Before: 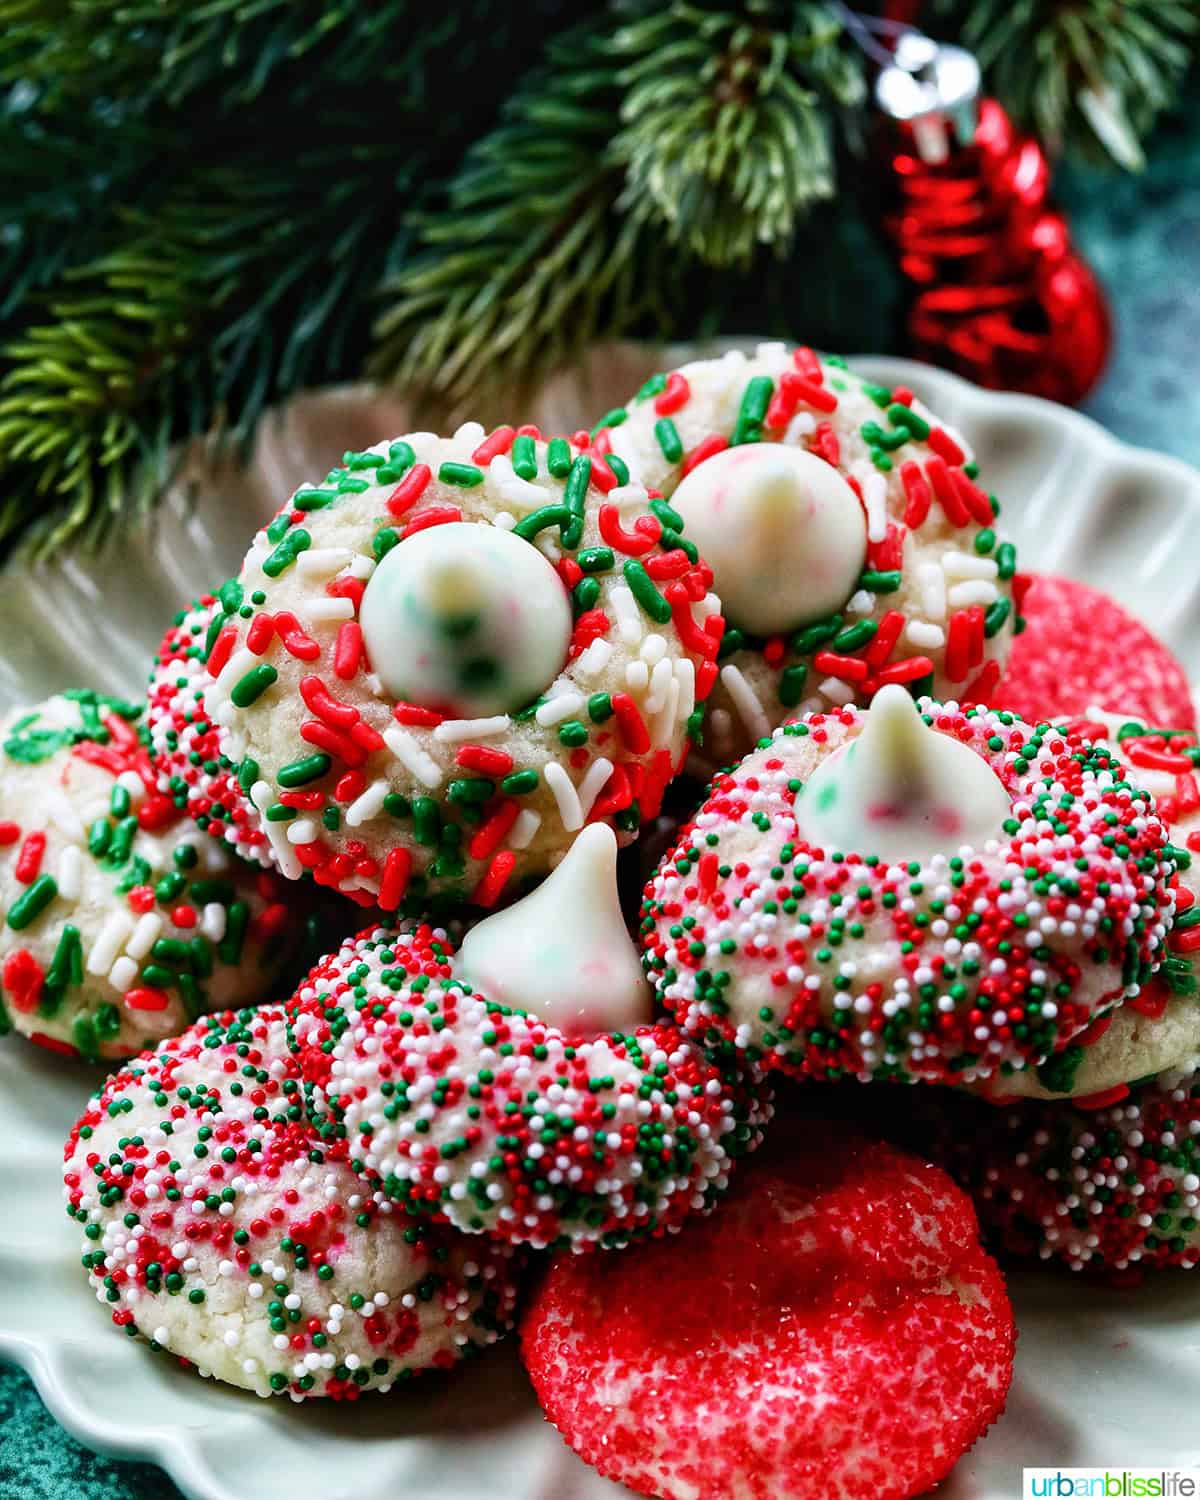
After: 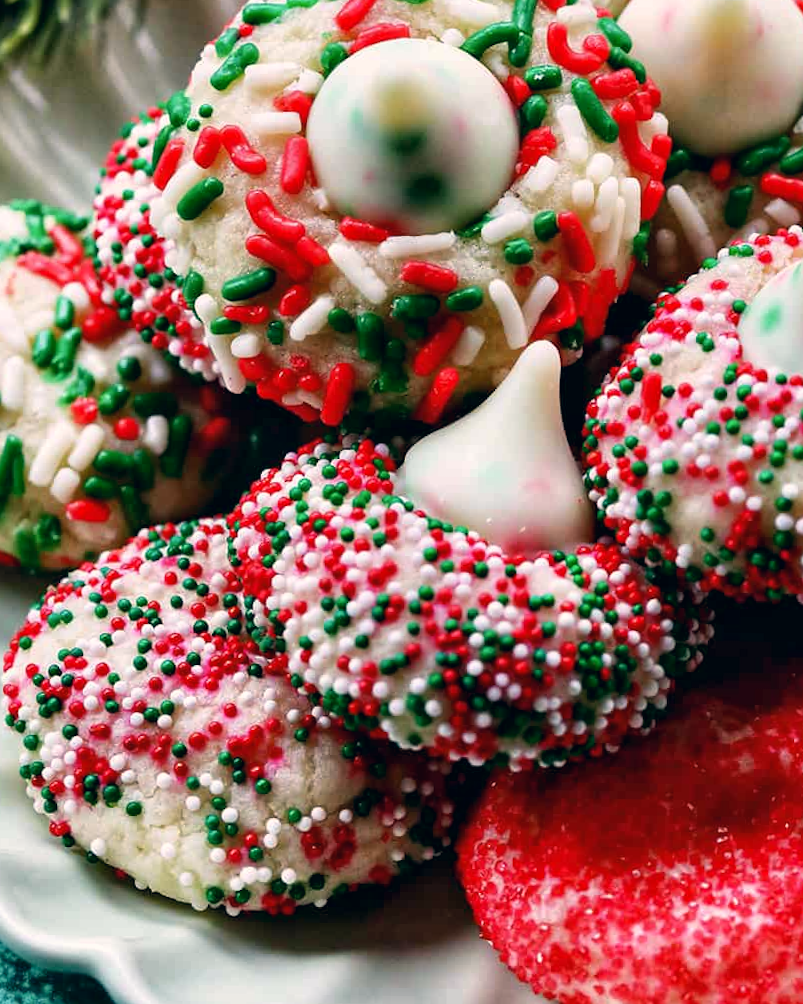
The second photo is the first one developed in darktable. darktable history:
crop and rotate: angle -0.82°, left 3.85%, top 31.828%, right 27.992%
color correction: highlights a* 5.38, highlights b* 5.3, shadows a* -4.26, shadows b* -5.11
